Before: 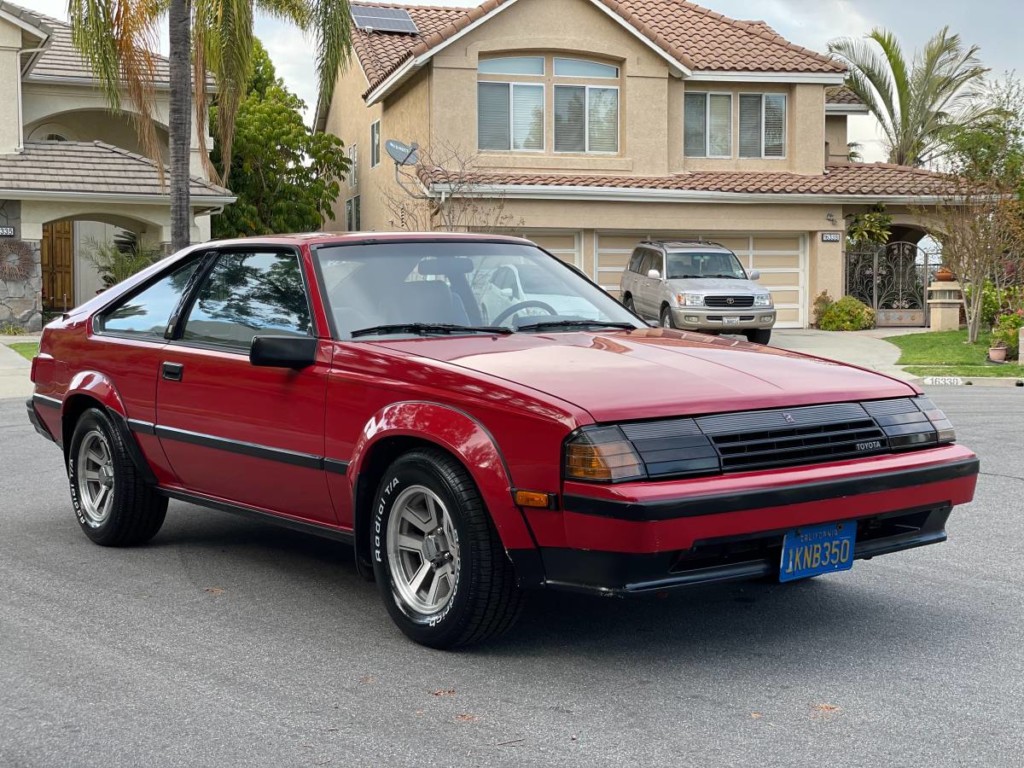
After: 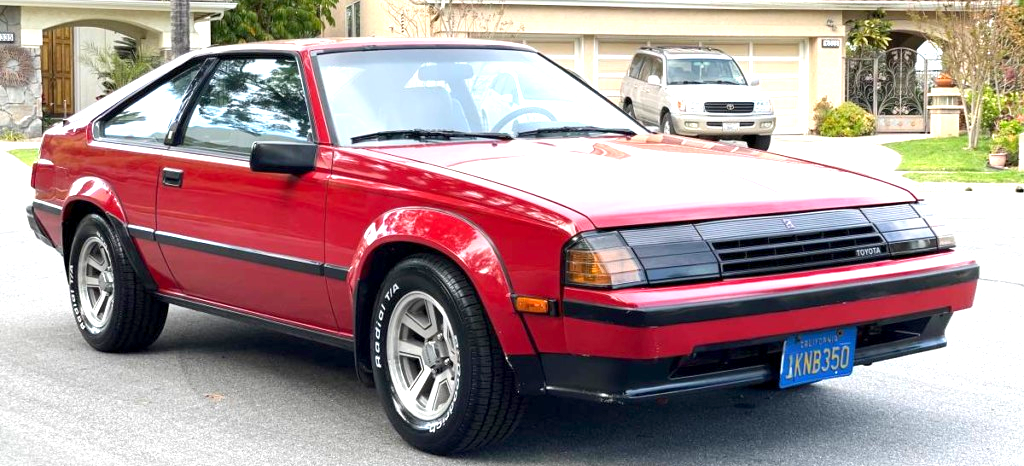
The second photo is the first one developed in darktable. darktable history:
exposure: black level correction 0.001, exposure 1.398 EV, compensate exposure bias true, compensate highlight preservation false
base curve: curves: ch0 [(0, 0) (0.472, 0.508) (1, 1)]
crop and rotate: top 25.357%, bottom 13.942%
